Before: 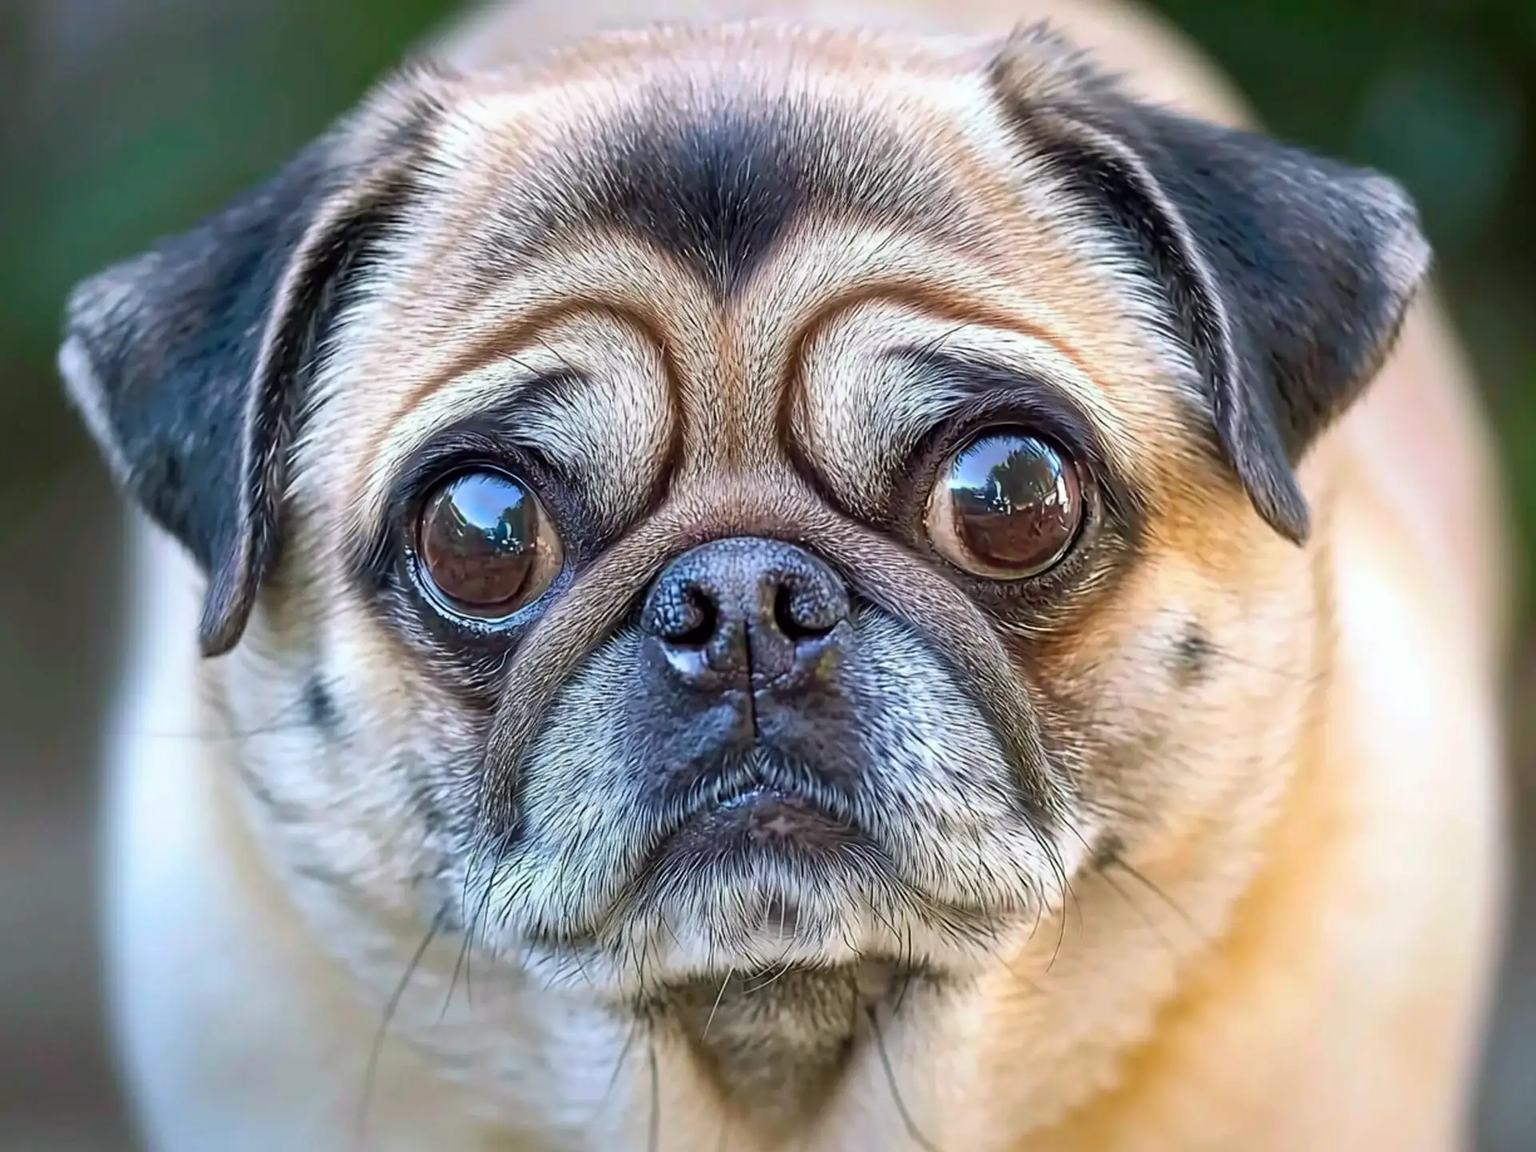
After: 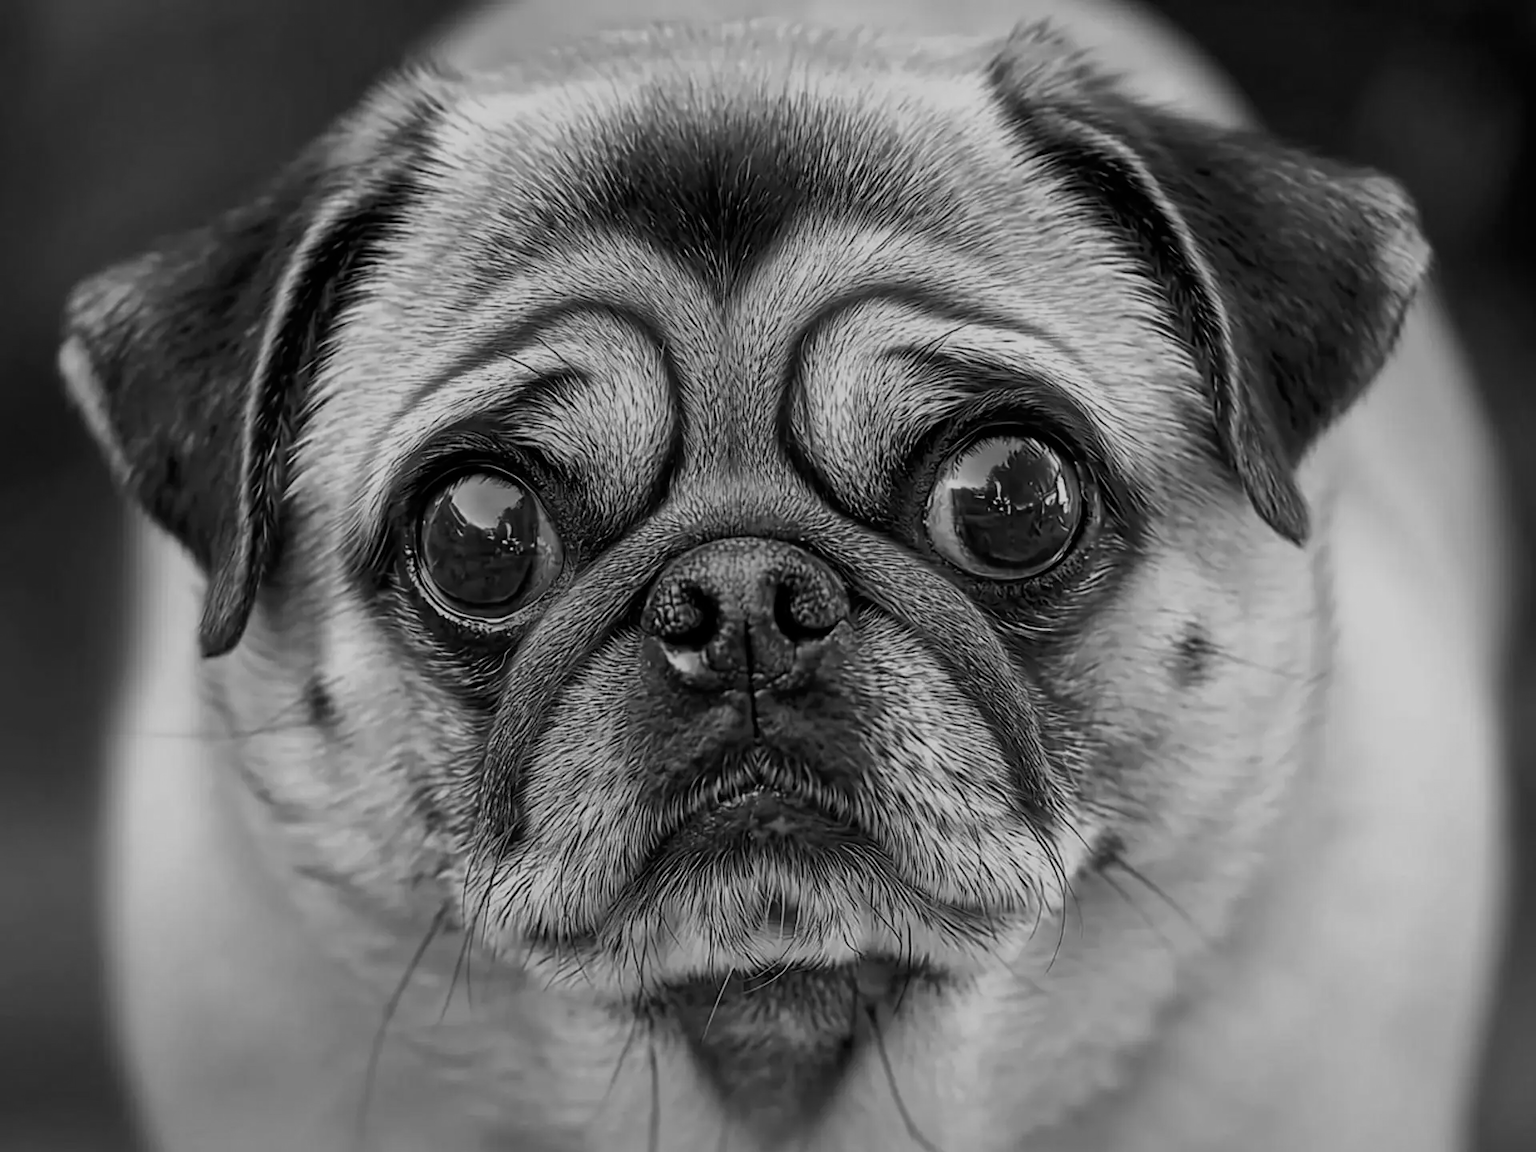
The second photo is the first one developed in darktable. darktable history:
base curve: curves: ch0 [(0, 0) (0.005, 0.002) (0.193, 0.295) (0.399, 0.664) (0.75, 0.928) (1, 1)]
monochrome: on, module defaults
exposure: exposure -1.468 EV, compensate highlight preservation false
